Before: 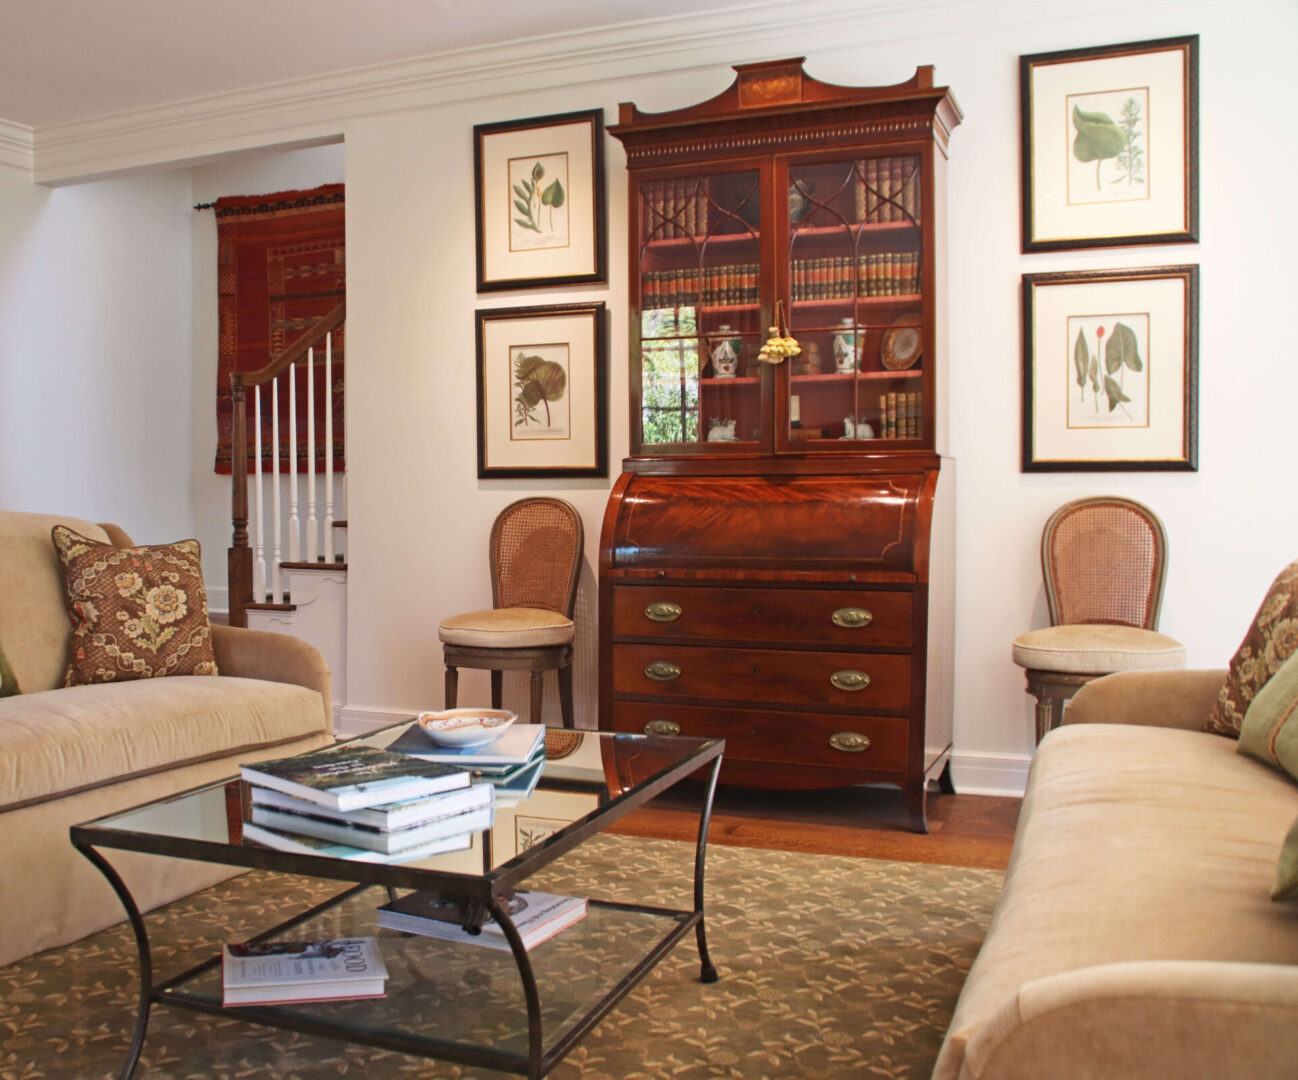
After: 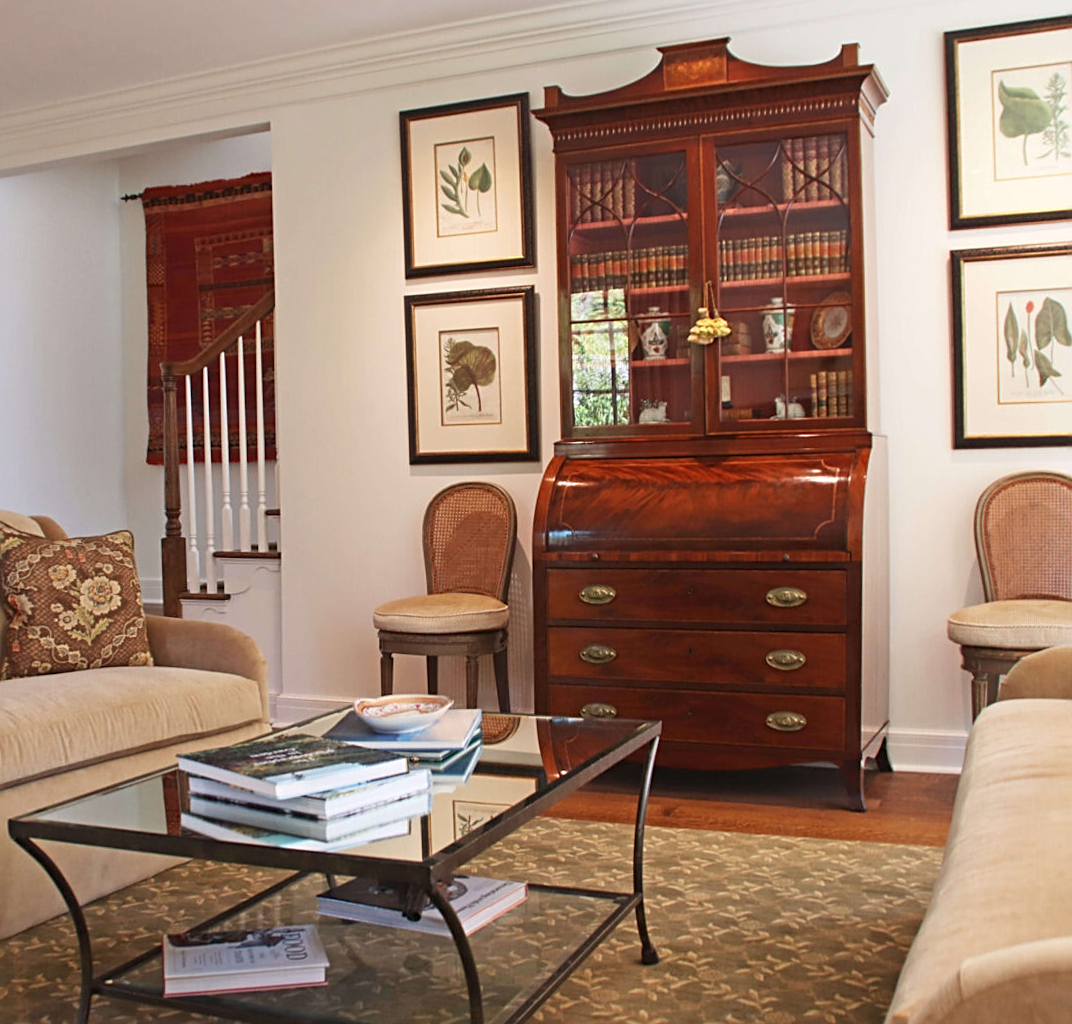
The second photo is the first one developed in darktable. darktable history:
crop and rotate: angle 1°, left 4.281%, top 0.642%, right 11.383%, bottom 2.486%
sharpen: on, module defaults
